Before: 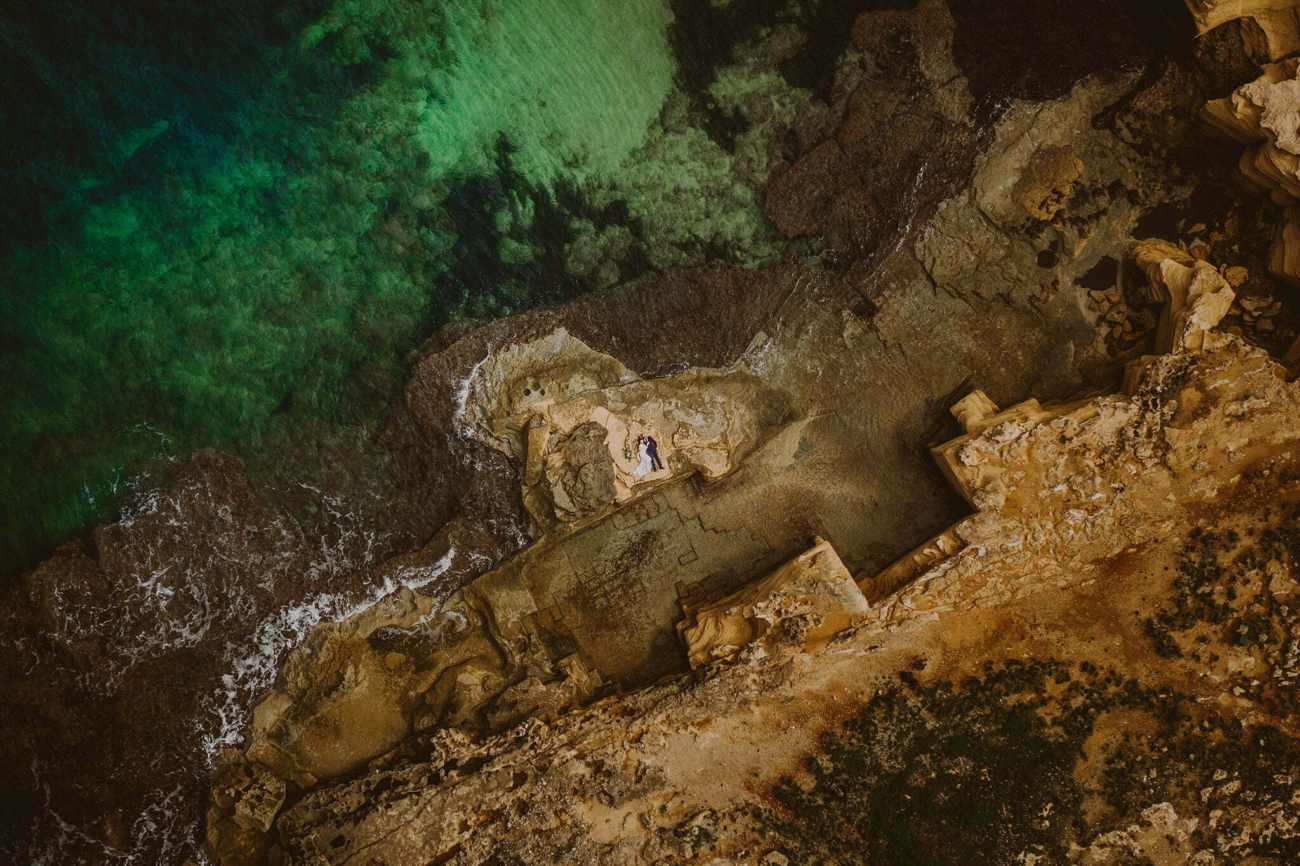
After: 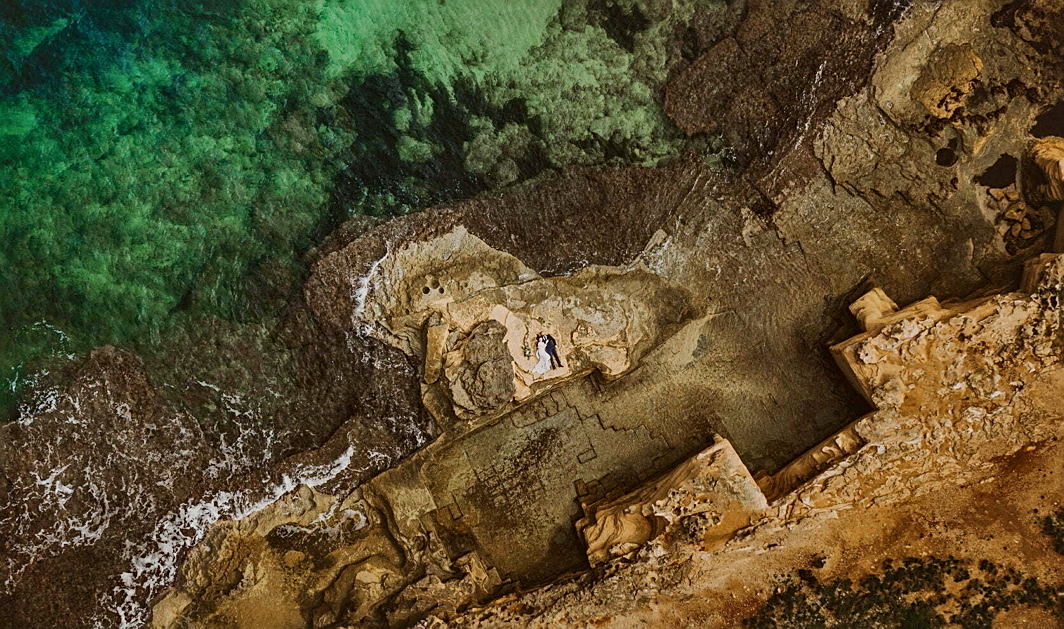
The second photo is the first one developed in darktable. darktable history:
crop: left 7.787%, top 11.884%, right 10.29%, bottom 15.43%
local contrast: mode bilateral grid, contrast 20, coarseness 49, detail 132%, midtone range 0.2
sharpen: amount 0.496
shadows and highlights: soften with gaussian
